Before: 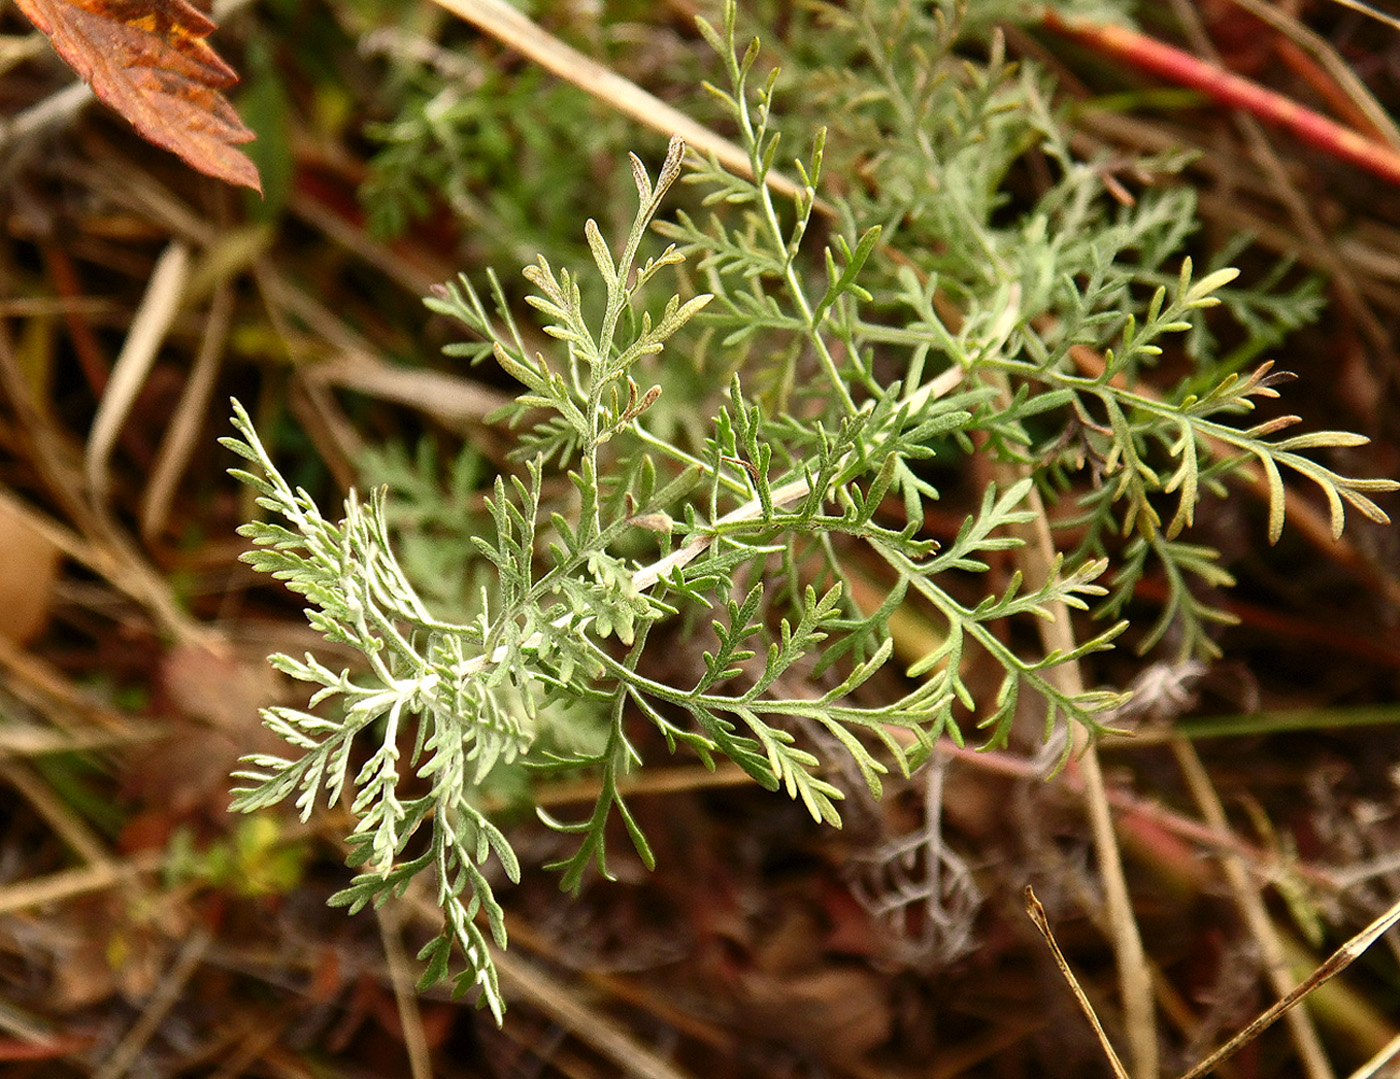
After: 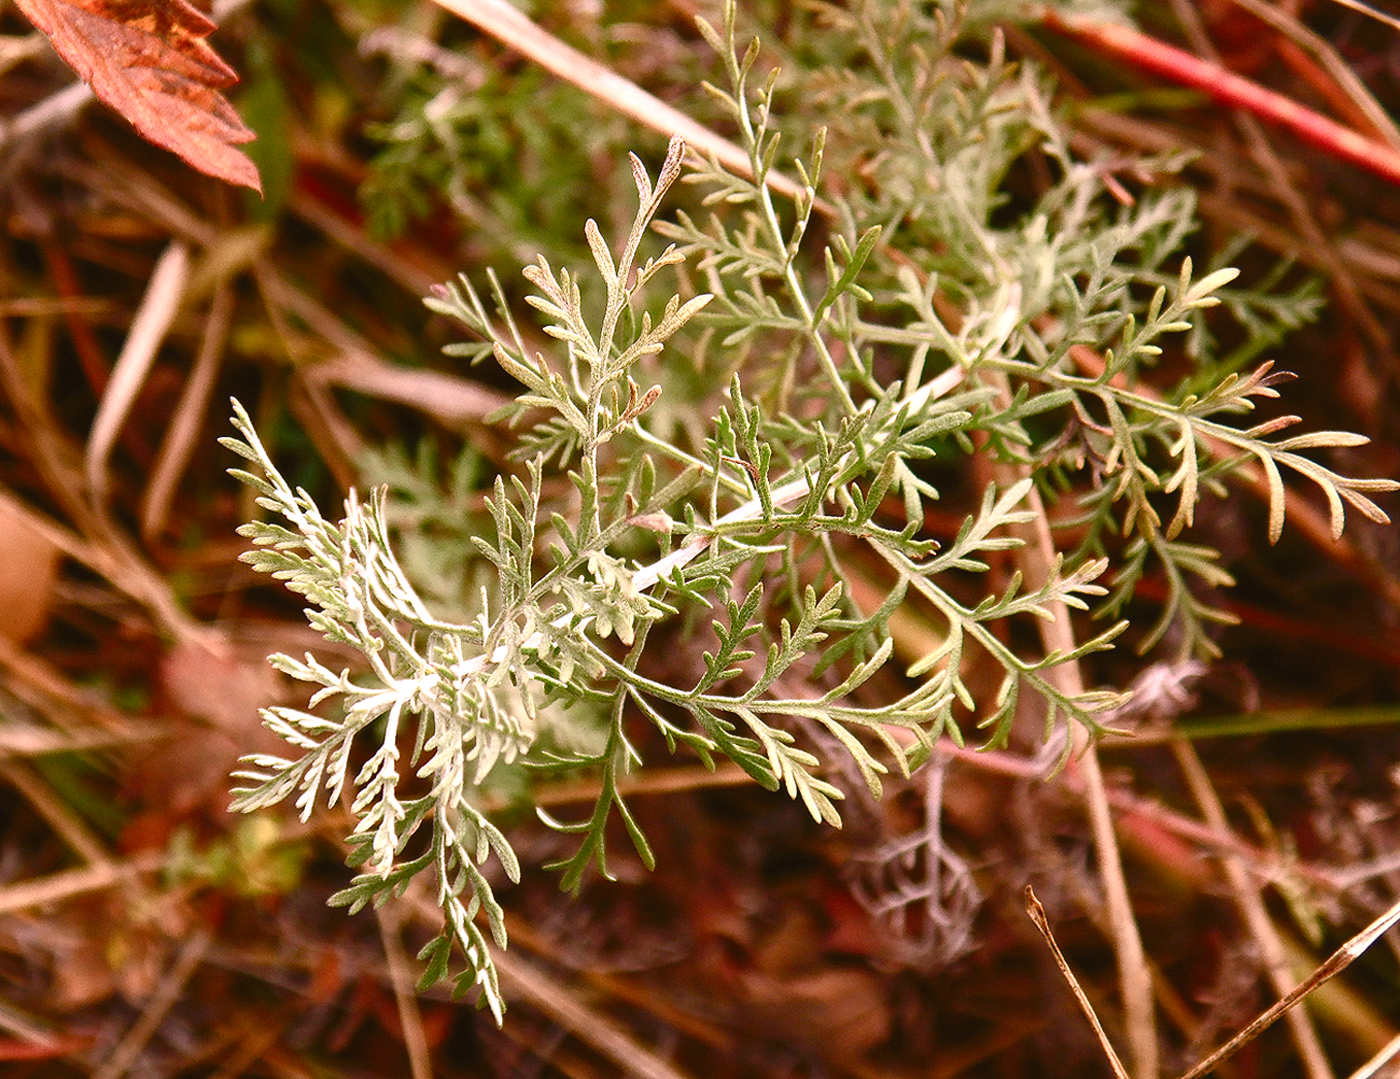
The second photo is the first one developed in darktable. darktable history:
color correction: highlights a* -3.28, highlights b* -6.24, shadows a* 3.1, shadows b* 5.19
white balance: red 1.188, blue 1.11
color balance rgb: shadows lift › chroma 2%, shadows lift › hue 250°, power › hue 326.4°, highlights gain › chroma 2%, highlights gain › hue 64.8°, global offset › luminance 0.5%, global offset › hue 58.8°, perceptual saturation grading › highlights -25%, perceptual saturation grading › shadows 30%, global vibrance 15%
